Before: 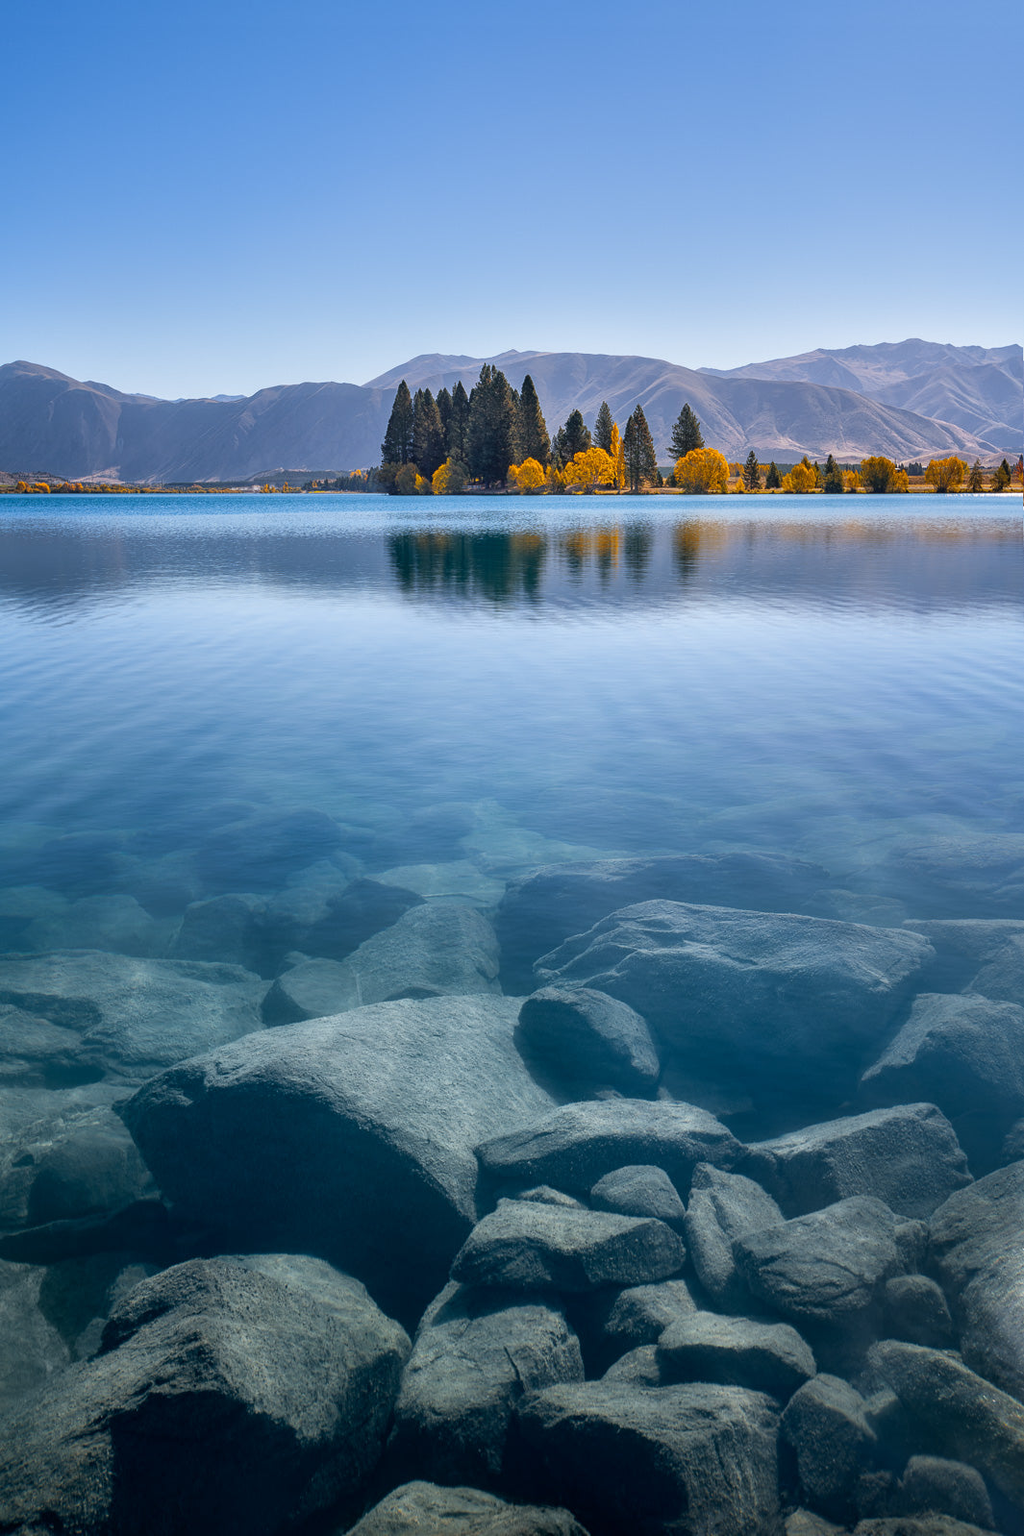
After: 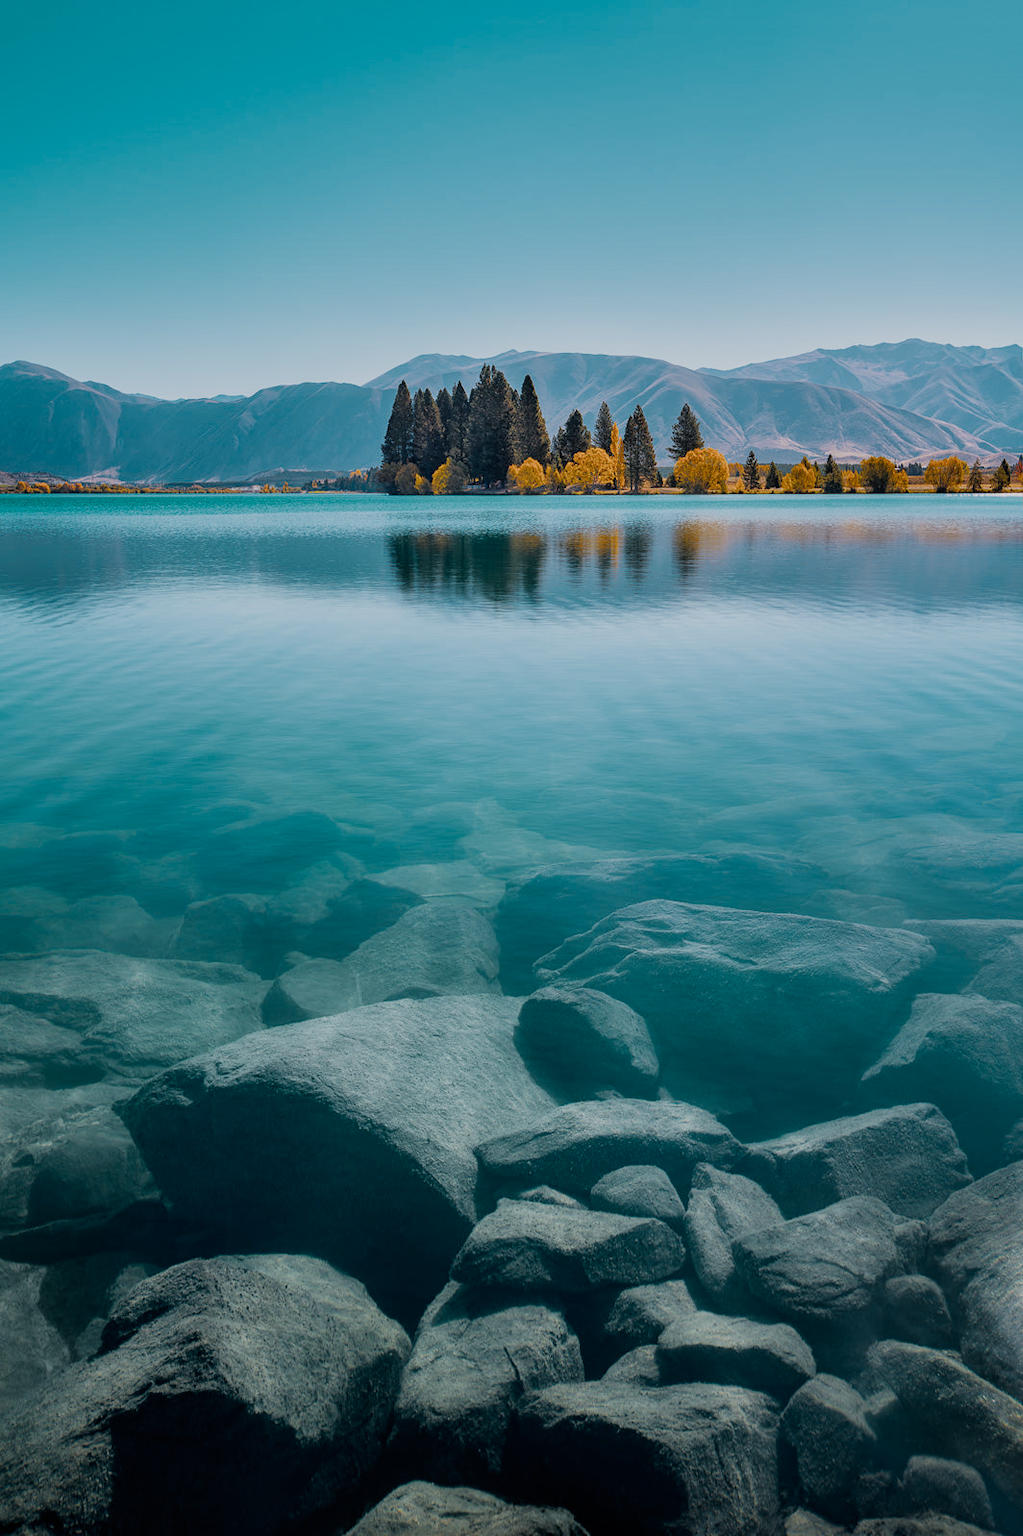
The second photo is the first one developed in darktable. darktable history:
filmic rgb: black relative exposure -7.97 EV, white relative exposure 4.06 EV, hardness 4.1, add noise in highlights 0.002, color science v3 (2019), use custom middle-gray values true, contrast in highlights soft
color zones: curves: ch0 [(0.254, 0.492) (0.724, 0.62)]; ch1 [(0.25, 0.528) (0.719, 0.796)]; ch2 [(0, 0.472) (0.25, 0.5) (0.73, 0.184)]
